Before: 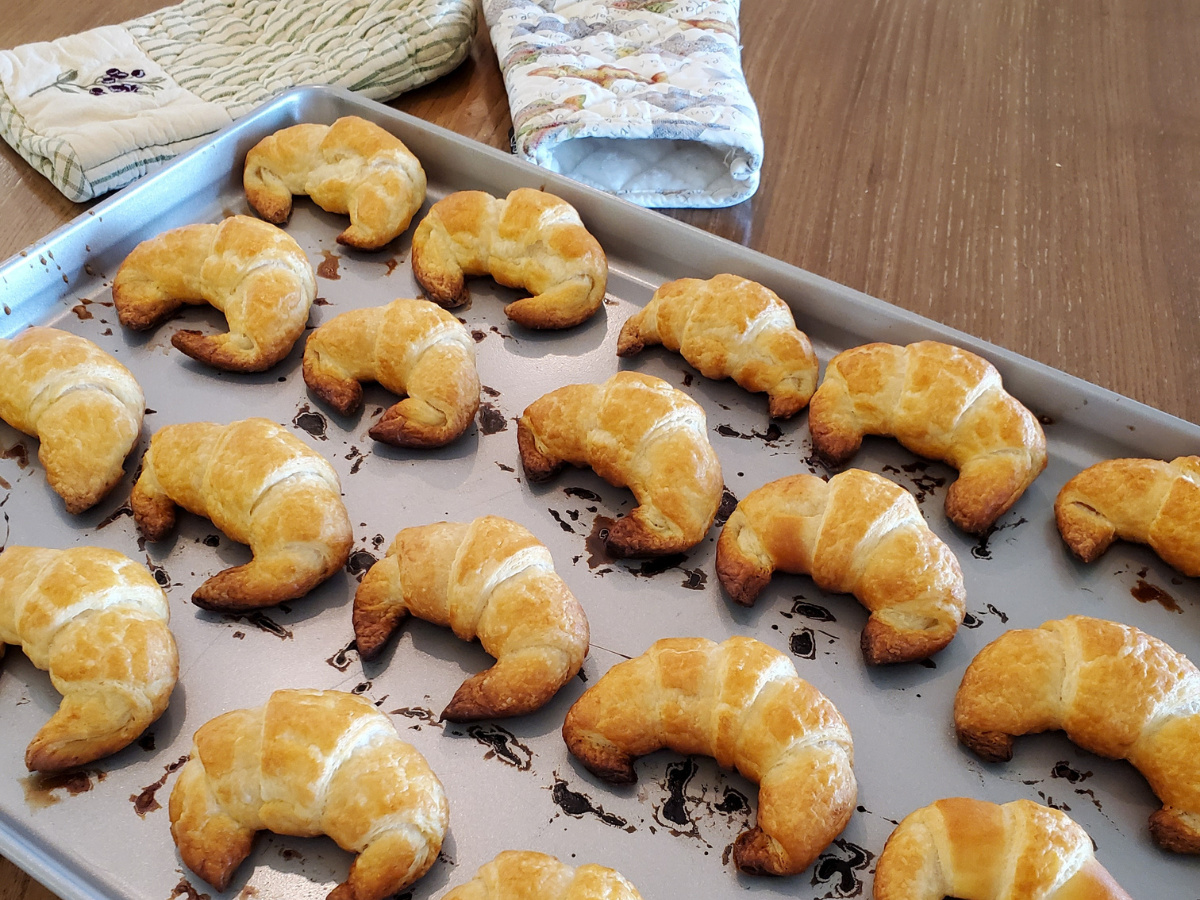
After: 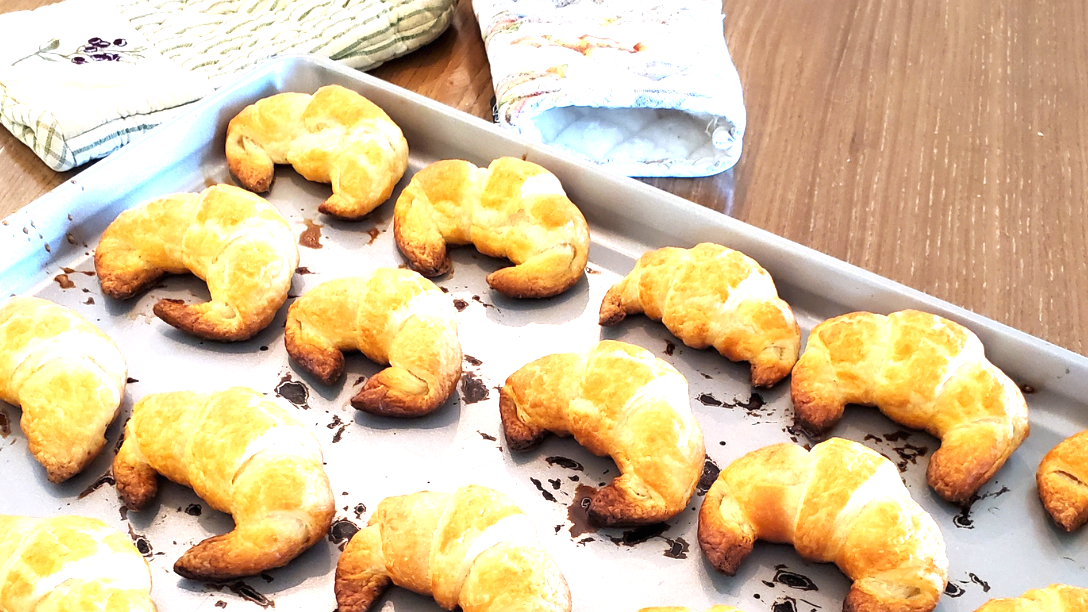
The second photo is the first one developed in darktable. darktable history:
crop: left 1.509%, top 3.452%, right 7.696%, bottom 28.452%
exposure: black level correction 0, exposure 1.2 EV, compensate exposure bias true, compensate highlight preservation false
